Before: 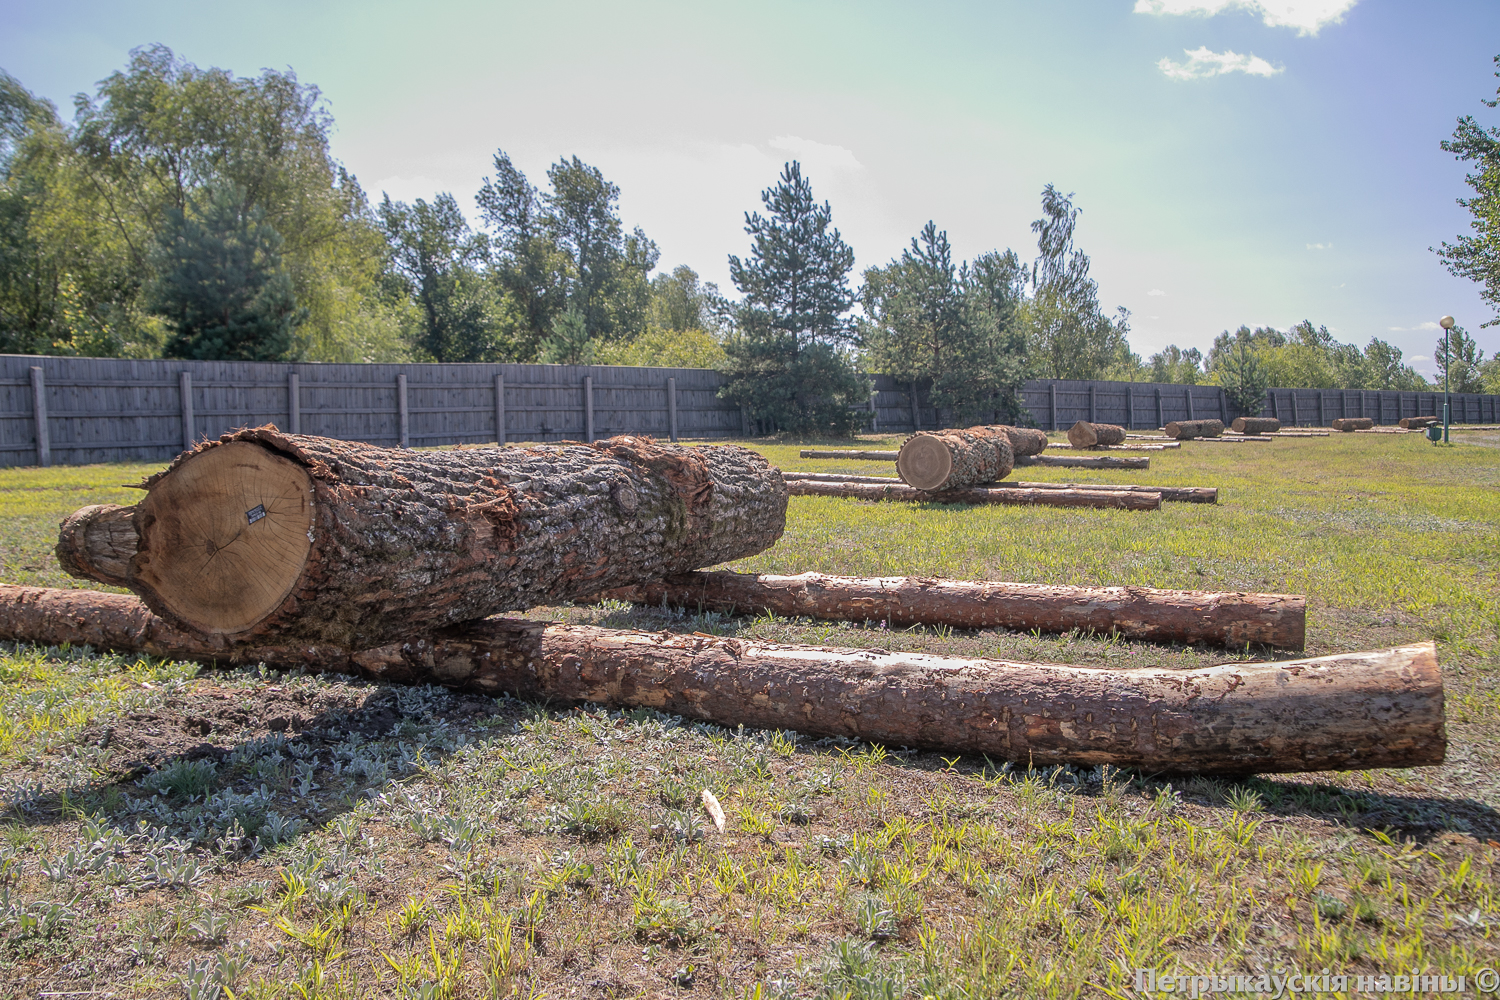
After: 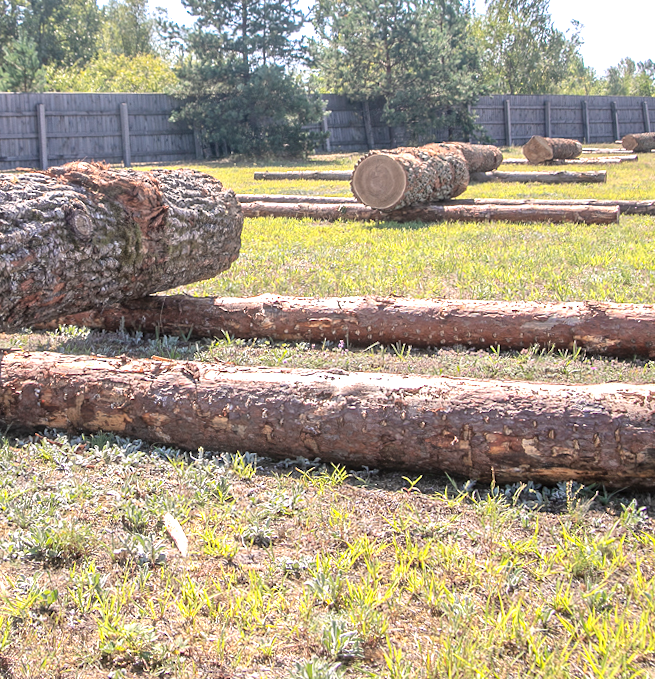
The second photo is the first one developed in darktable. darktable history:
rotate and perspective: rotation -1.32°, lens shift (horizontal) -0.031, crop left 0.015, crop right 0.985, crop top 0.047, crop bottom 0.982
exposure: black level correction 0, exposure 0.9 EV, compensate exposure bias true, compensate highlight preservation false
crop: left 35.432%, top 26.233%, right 20.145%, bottom 3.432%
